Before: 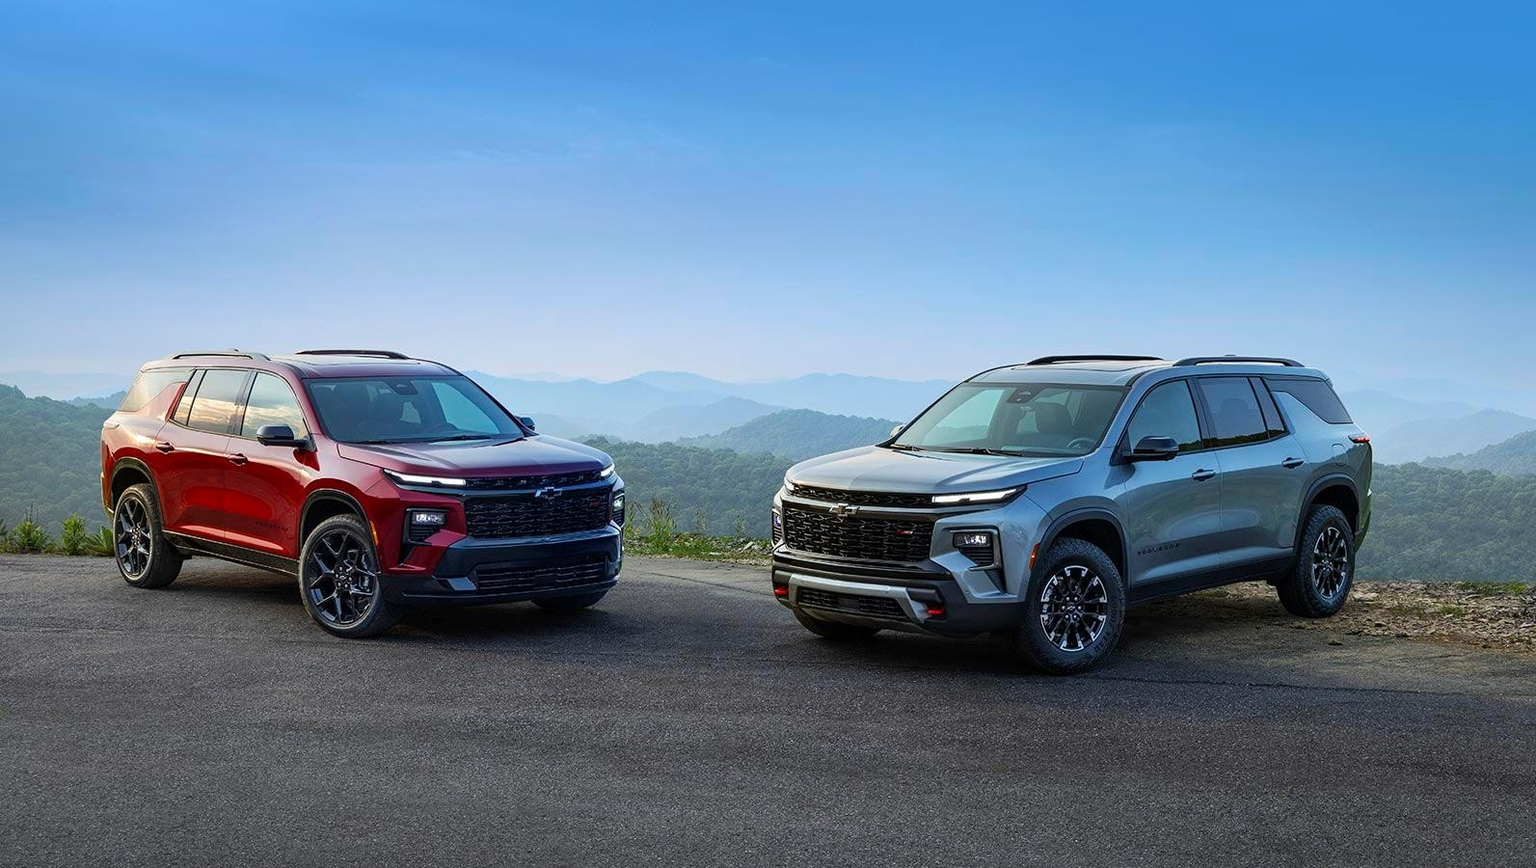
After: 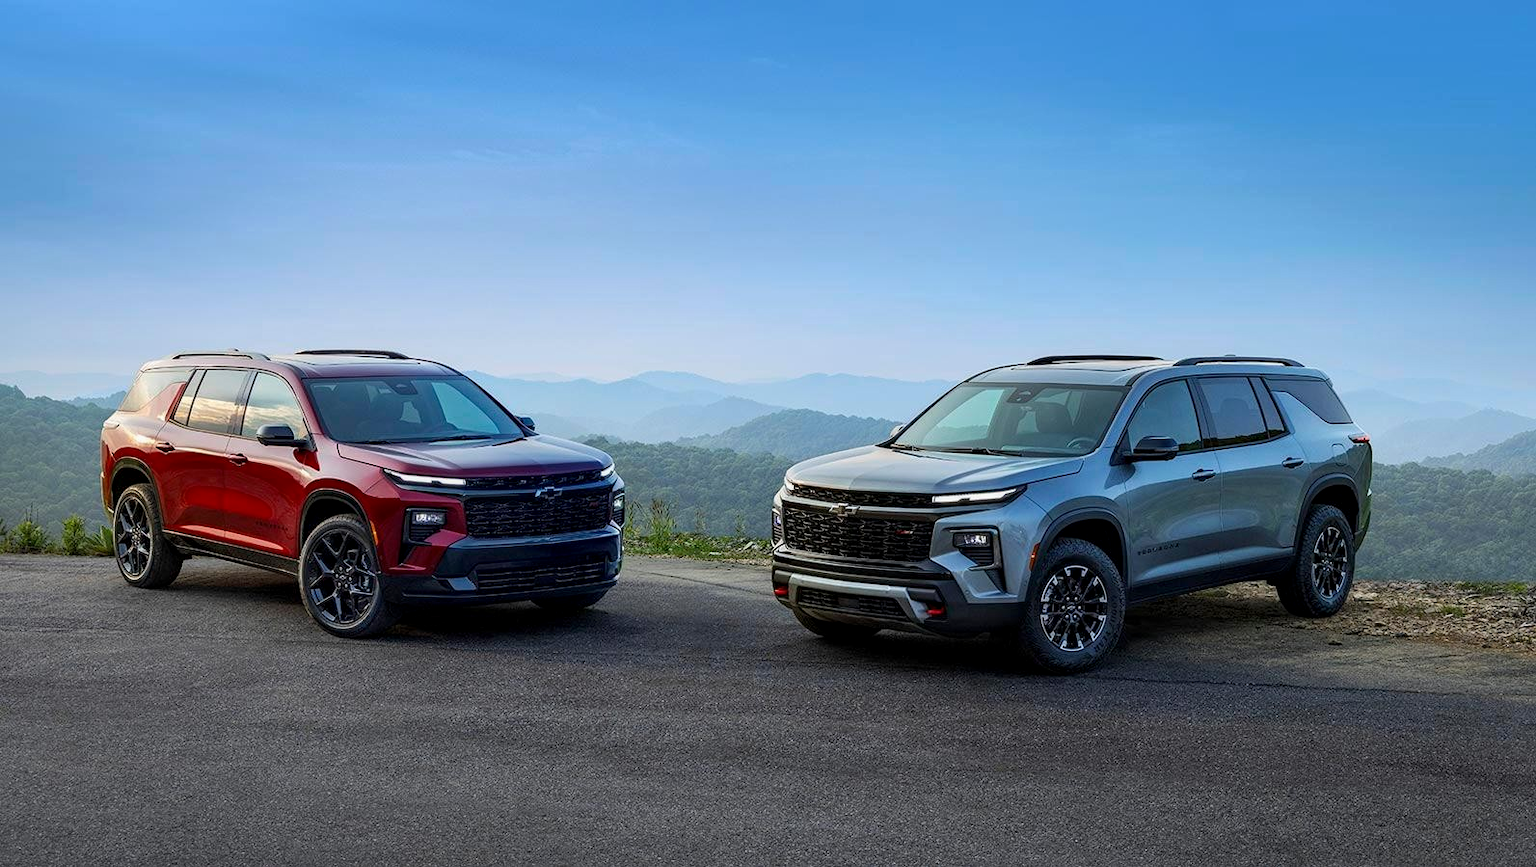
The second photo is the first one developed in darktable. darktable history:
local contrast: highlights 62%, shadows 115%, detail 107%, midtone range 0.529
